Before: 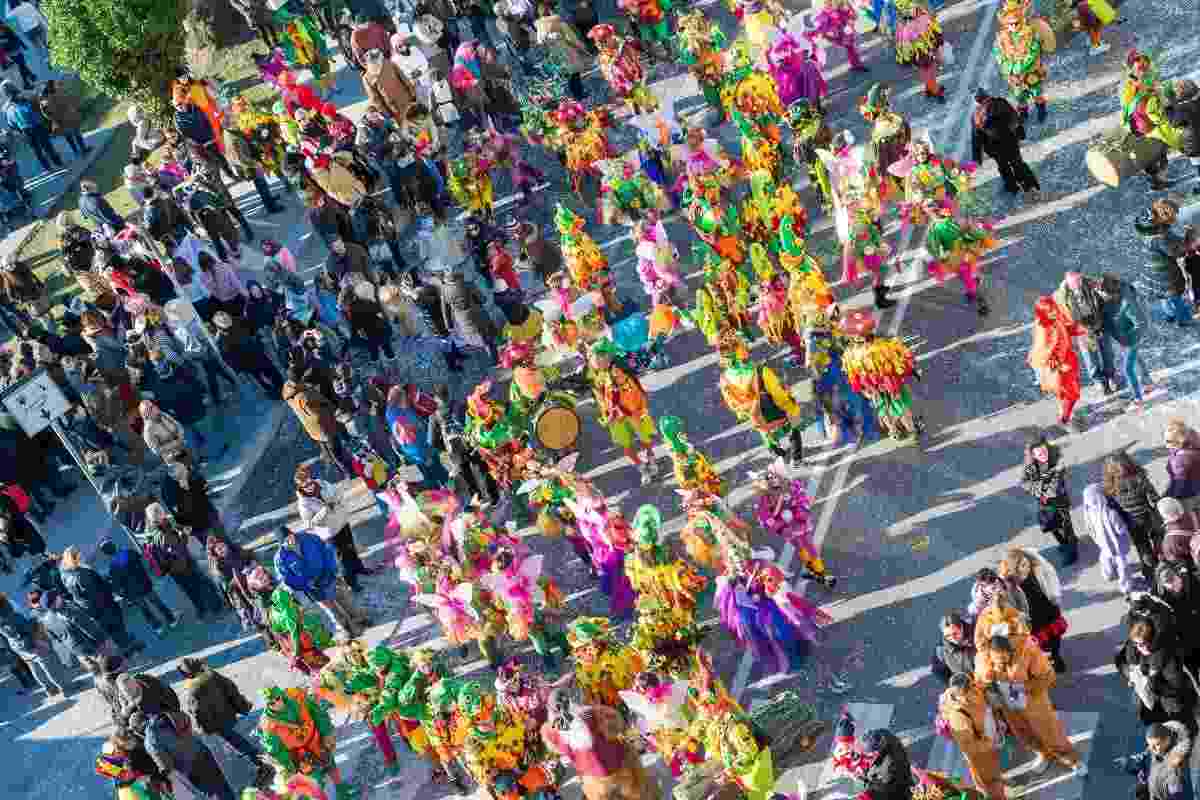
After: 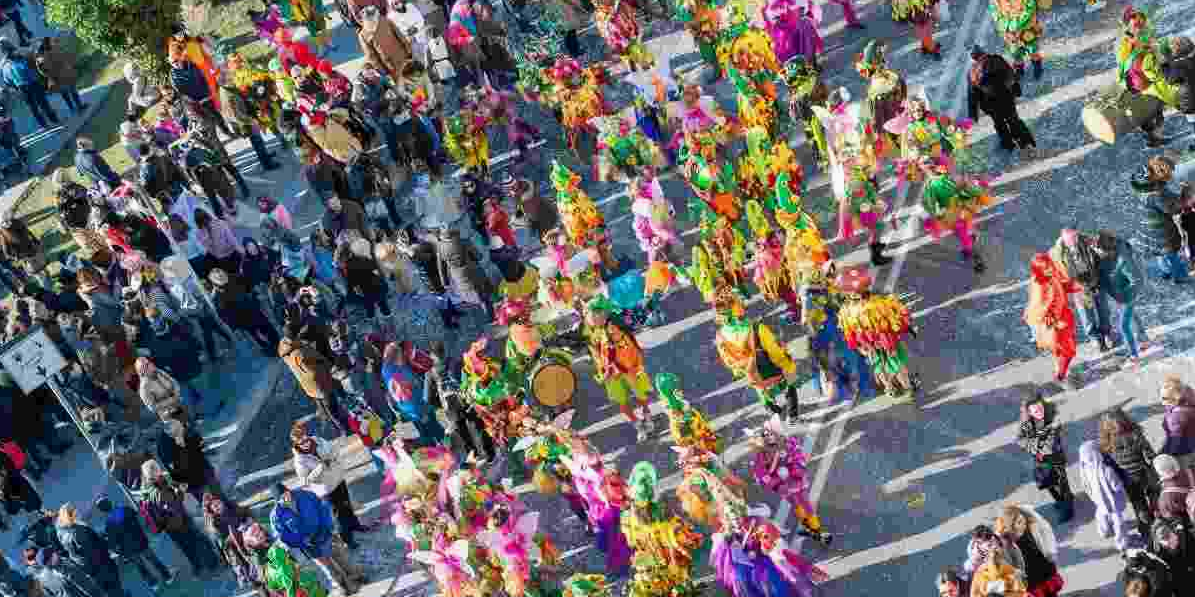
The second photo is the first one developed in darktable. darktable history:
crop: left 0.387%, top 5.469%, bottom 19.809%
exposure: exposure -0.072 EV, compensate highlight preservation false
